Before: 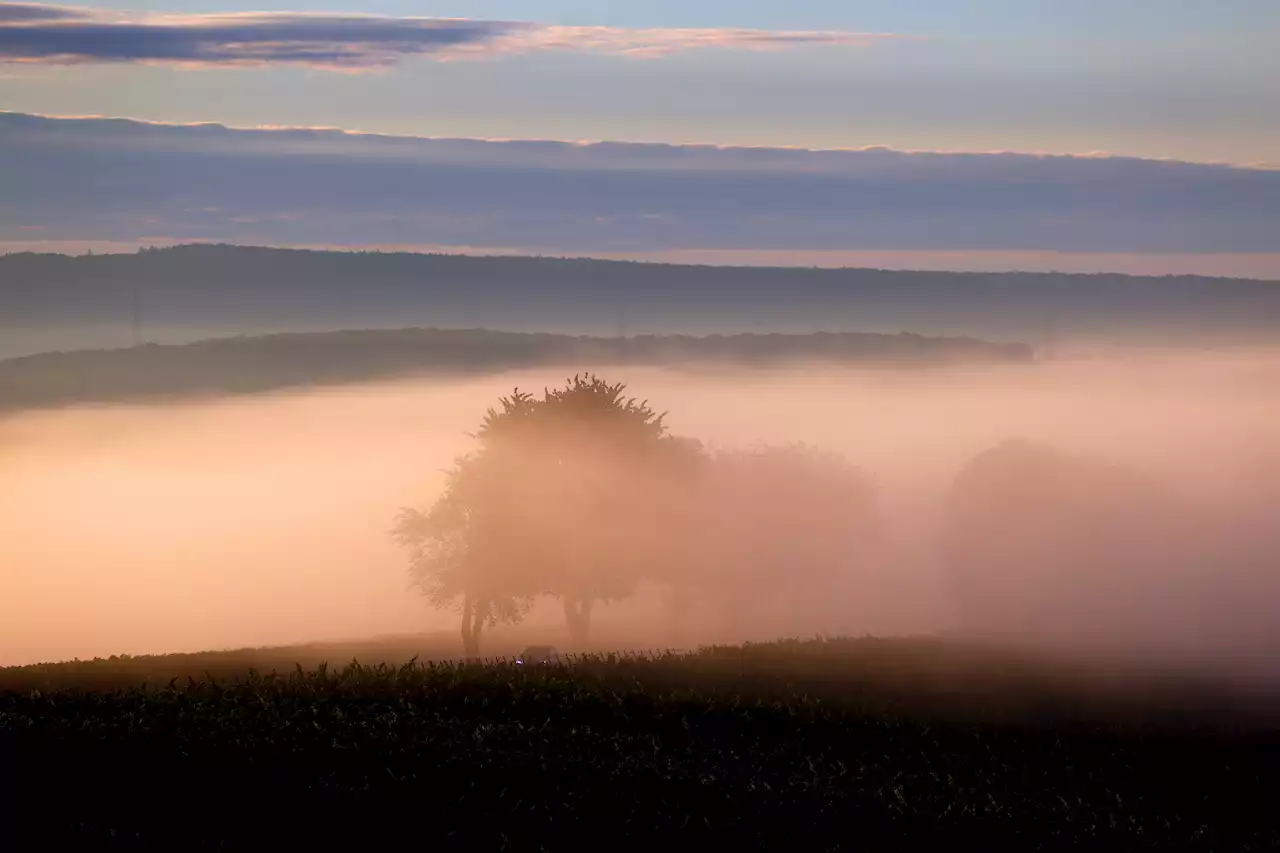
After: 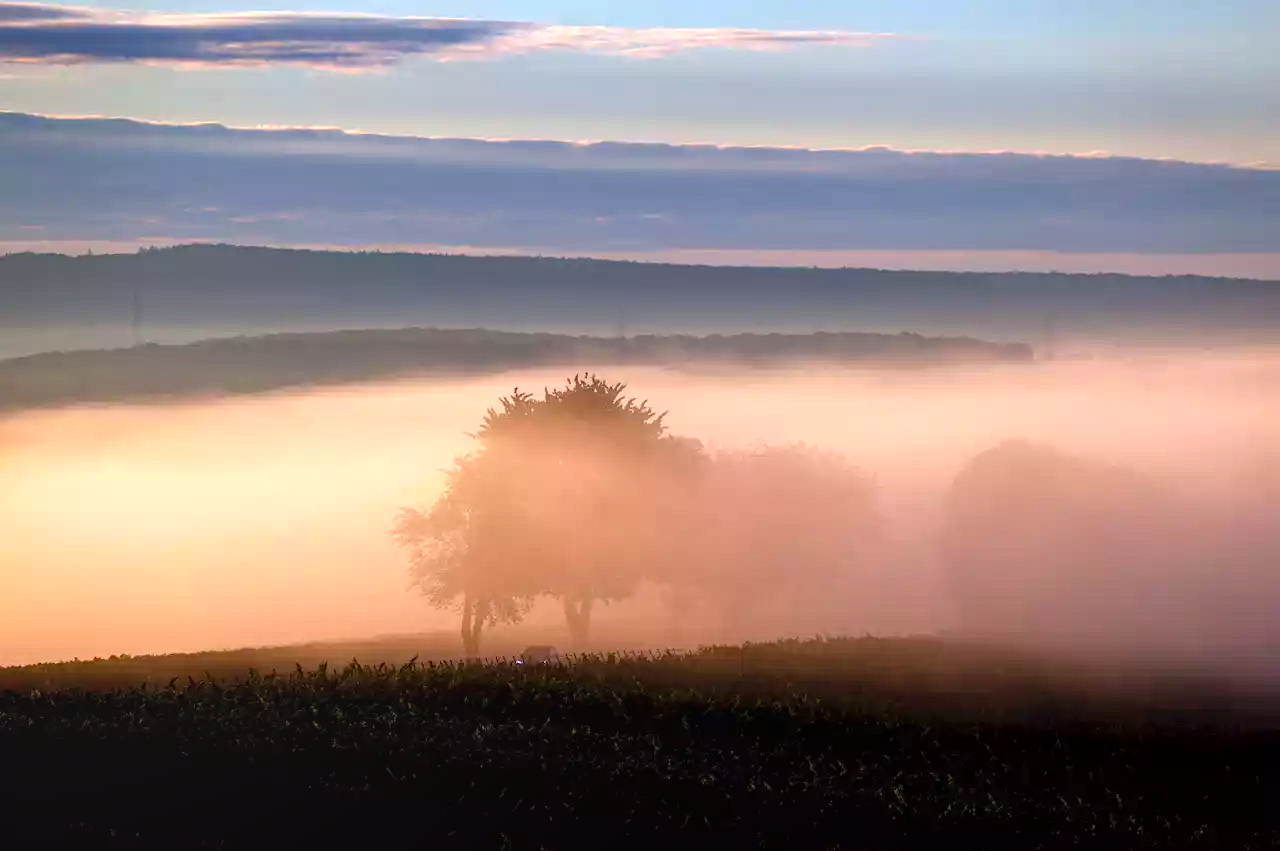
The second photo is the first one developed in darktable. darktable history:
crop: top 0.062%, bottom 0.167%
exposure: exposure 0.552 EV, compensate highlight preservation false
local contrast: on, module defaults
haze removal: compatibility mode true, adaptive false
